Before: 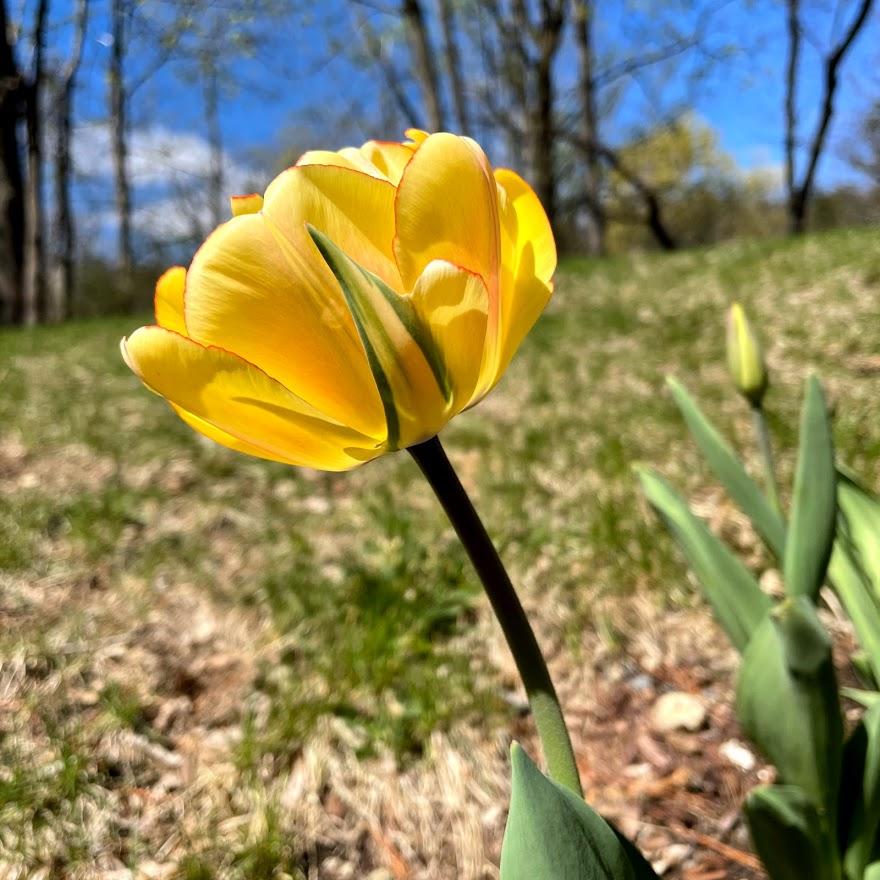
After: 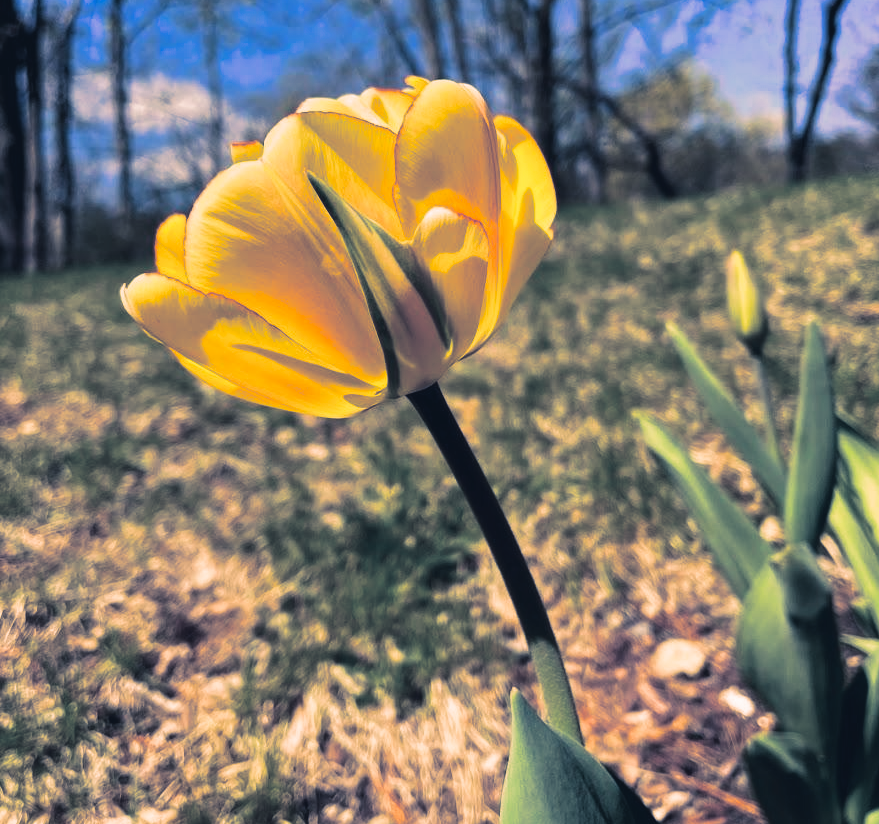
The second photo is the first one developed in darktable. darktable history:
split-toning: shadows › hue 226.8°, shadows › saturation 0.56, highlights › hue 28.8°, balance -40, compress 0%
crop and rotate: top 6.25%
color balance rgb: shadows lift › chroma 2%, shadows lift › hue 247.2°, power › chroma 0.3%, power › hue 25.2°, highlights gain › chroma 3%, highlights gain › hue 60°, global offset › luminance 0.75%, perceptual saturation grading › global saturation 20%, perceptual saturation grading › highlights -20%, perceptual saturation grading › shadows 30%, global vibrance 20%
